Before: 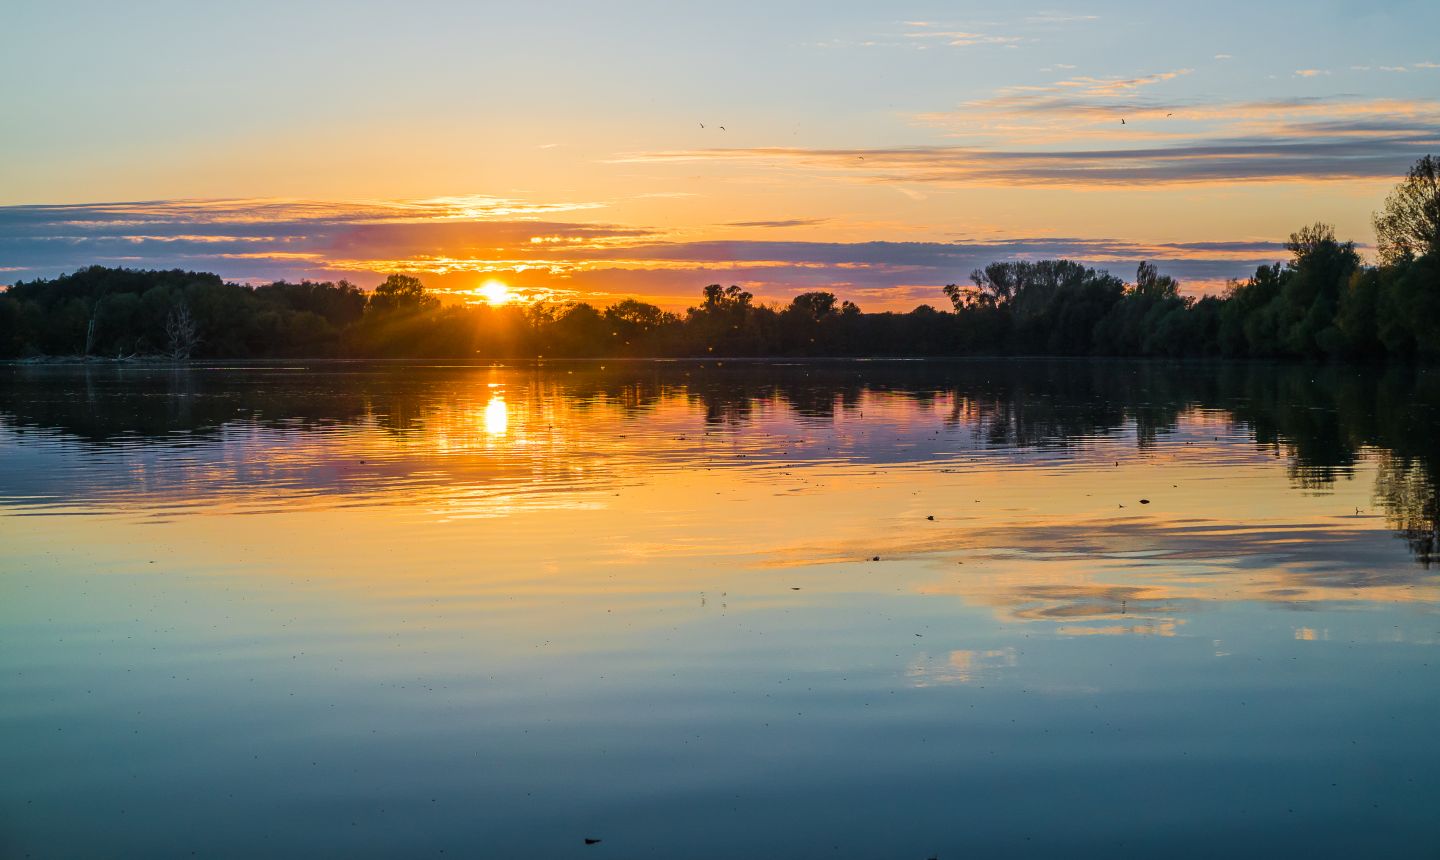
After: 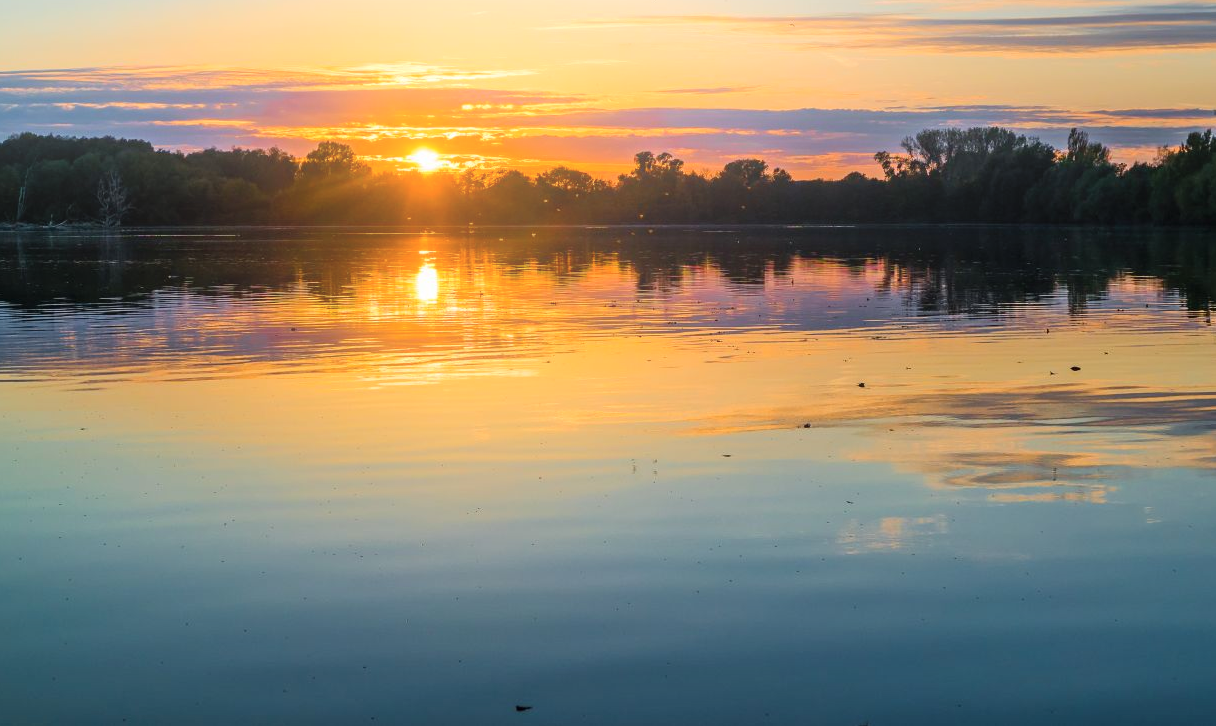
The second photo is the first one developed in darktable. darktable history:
shadows and highlights: low approximation 0.01, soften with gaussian
crop and rotate: left 4.842%, top 15.51%, right 10.668%
bloom: on, module defaults
